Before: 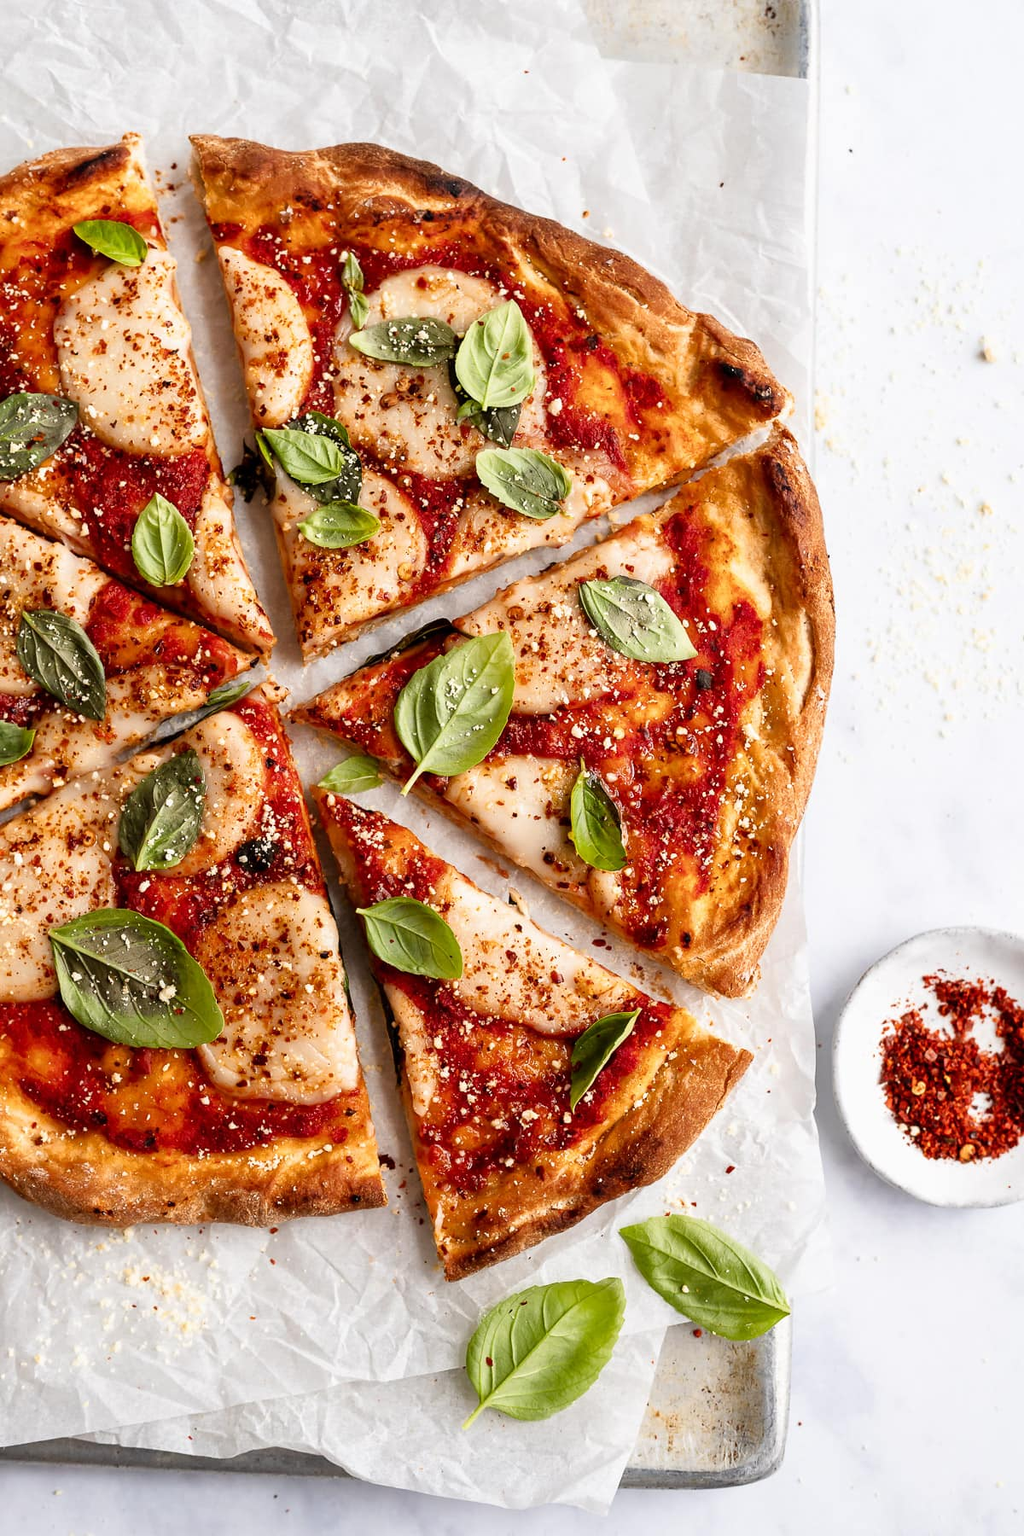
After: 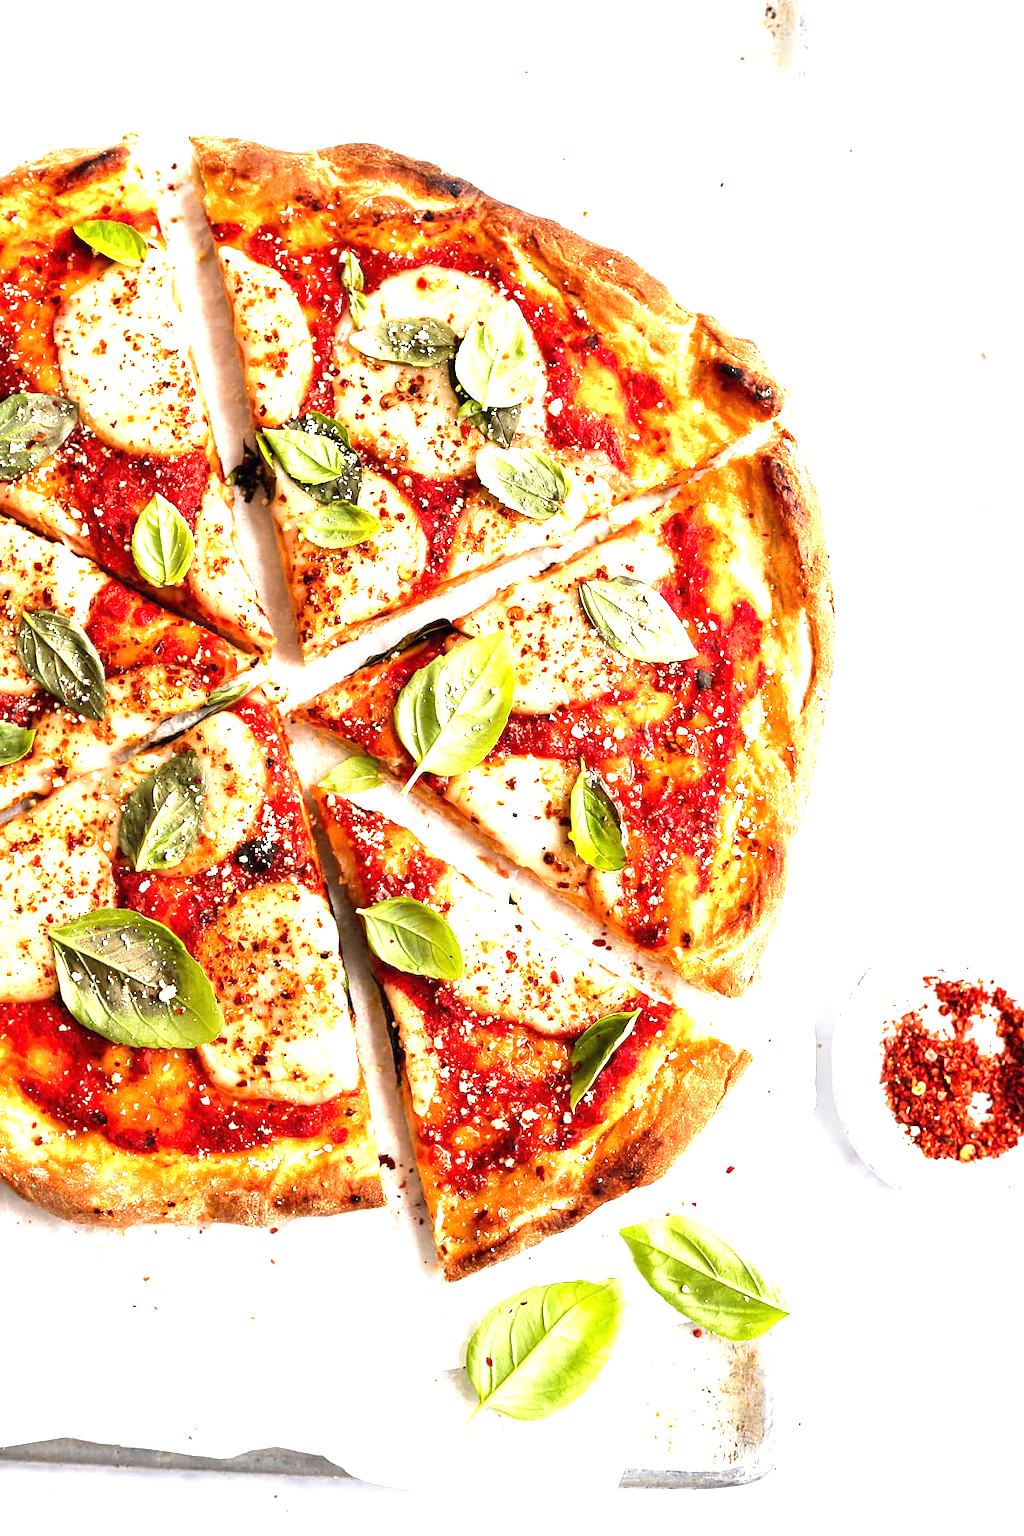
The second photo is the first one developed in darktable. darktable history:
exposure: black level correction 0, exposure 1.593 EV, compensate exposure bias true, compensate highlight preservation false
